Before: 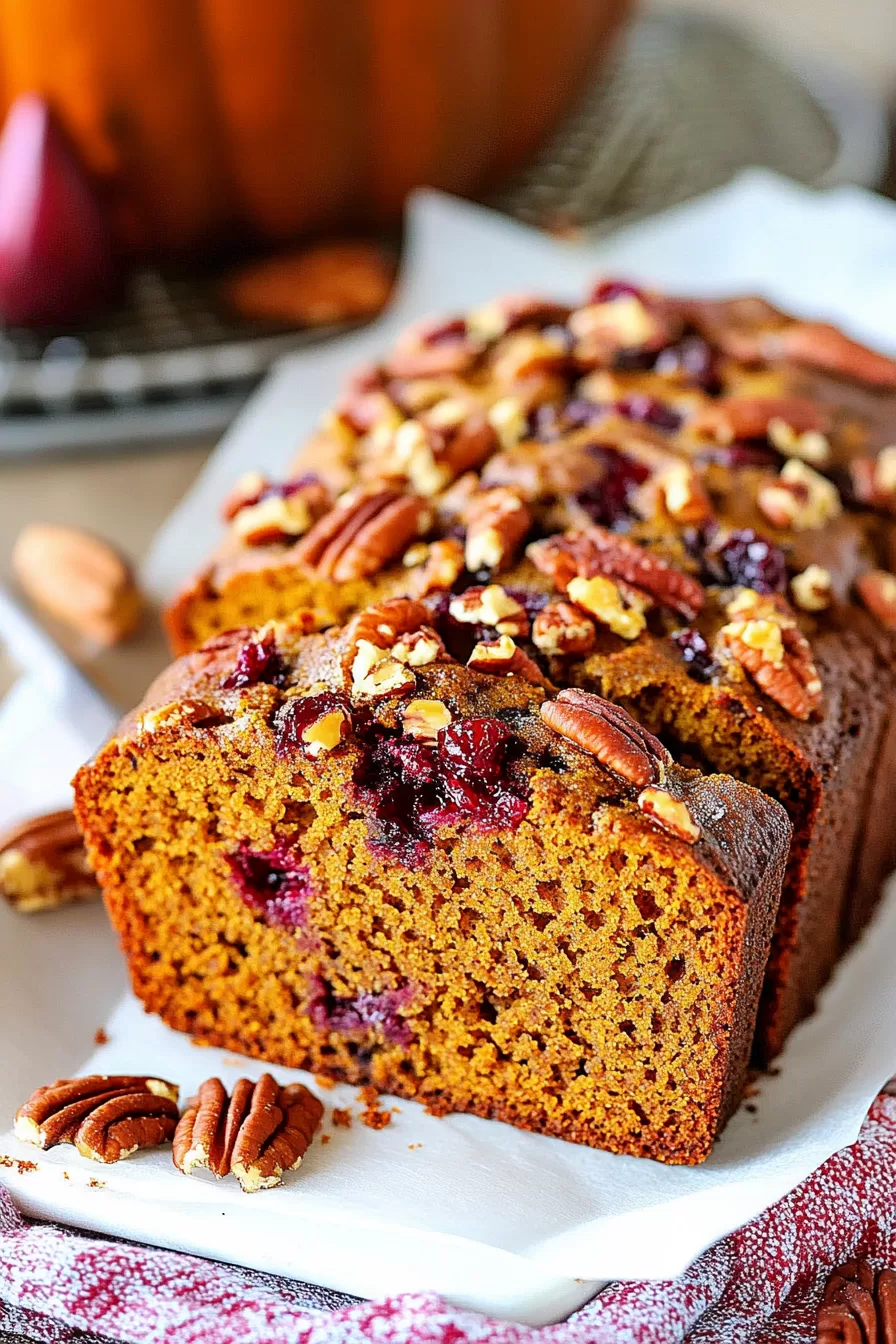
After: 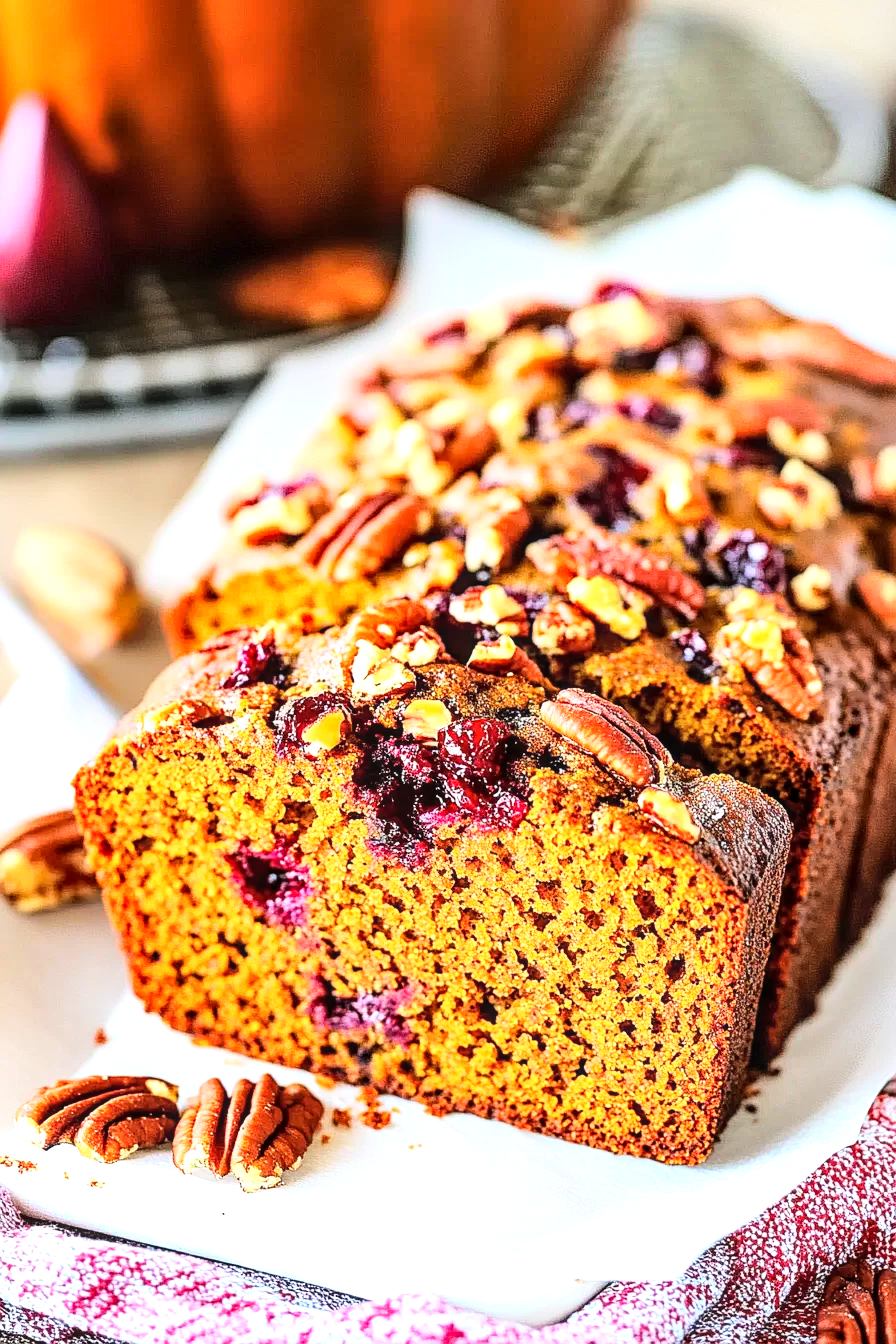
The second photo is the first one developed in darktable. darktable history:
local contrast: on, module defaults
base curve: curves: ch0 [(0, 0) (0.032, 0.025) (0.121, 0.166) (0.206, 0.329) (0.605, 0.79) (1, 1)]
exposure: exposure 0.604 EV, compensate exposure bias true, compensate highlight preservation false
